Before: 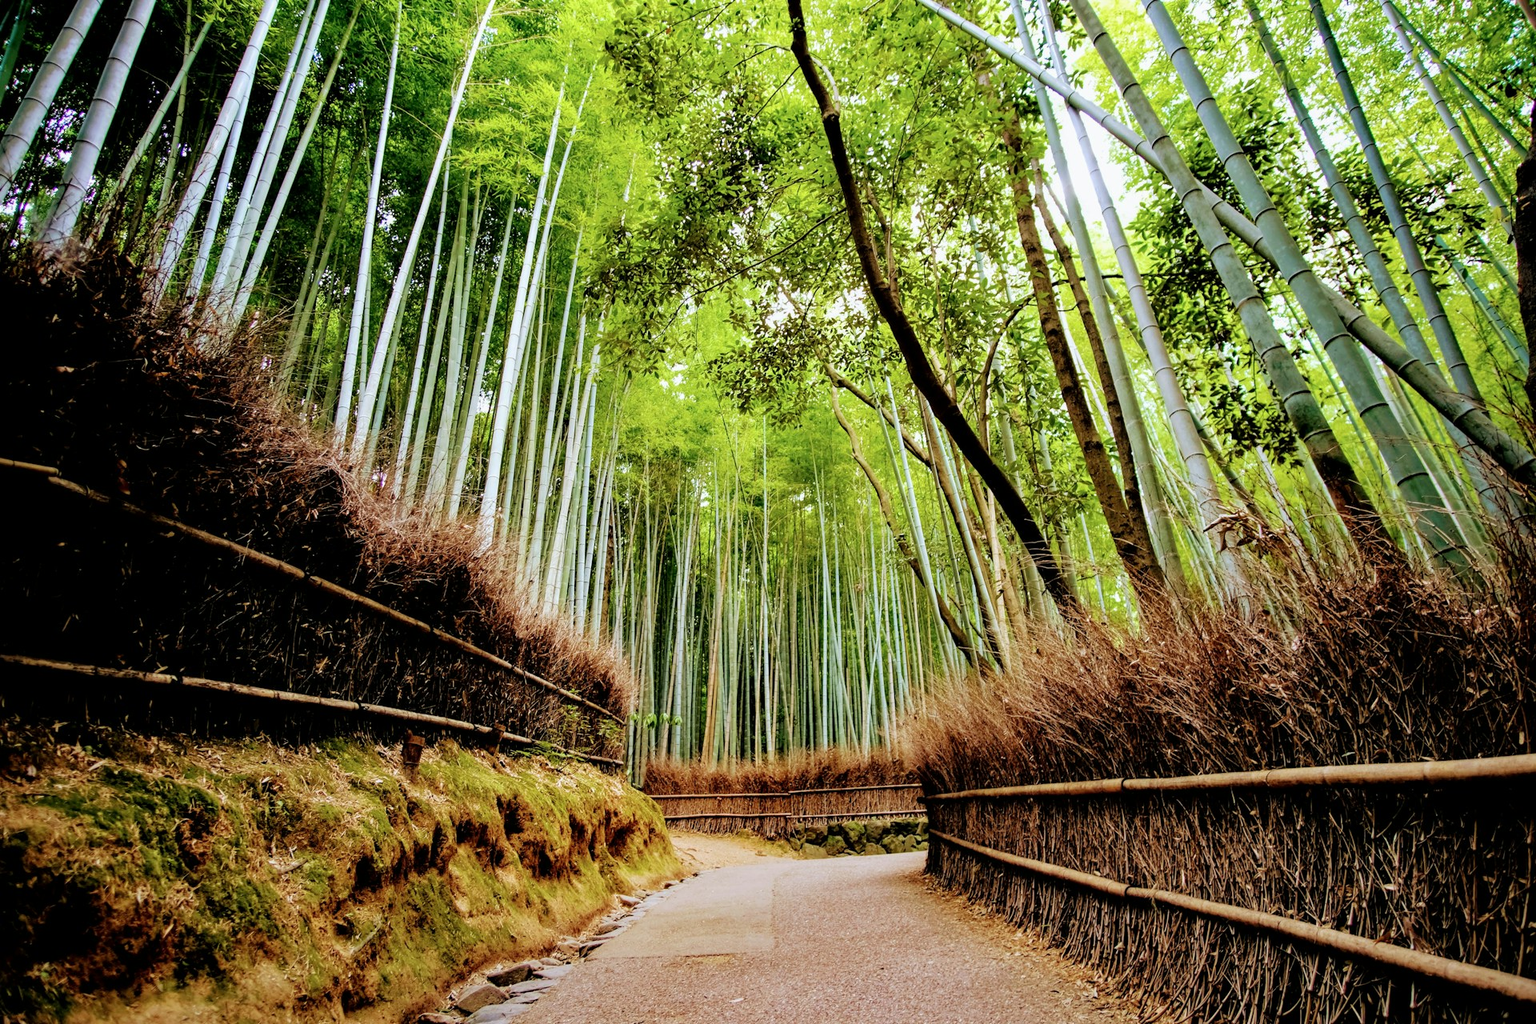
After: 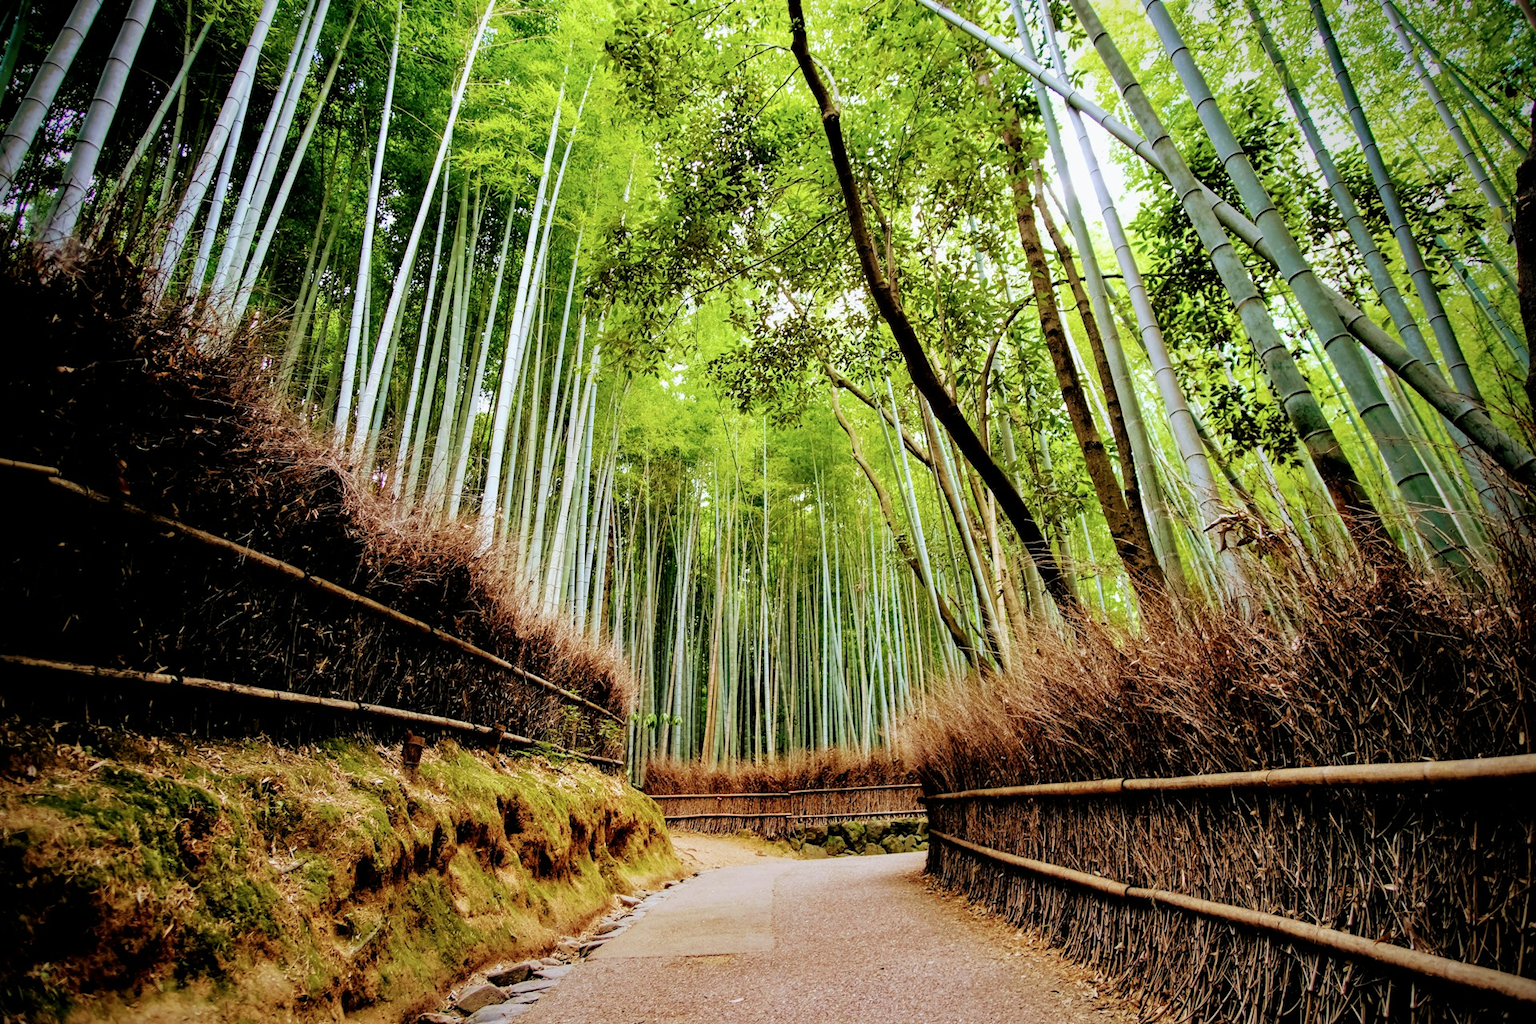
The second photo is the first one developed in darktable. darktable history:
vignetting: brightness -0.629, saturation -0.007, center (-0.028, 0.239)
contrast brightness saturation: contrast 0.05
